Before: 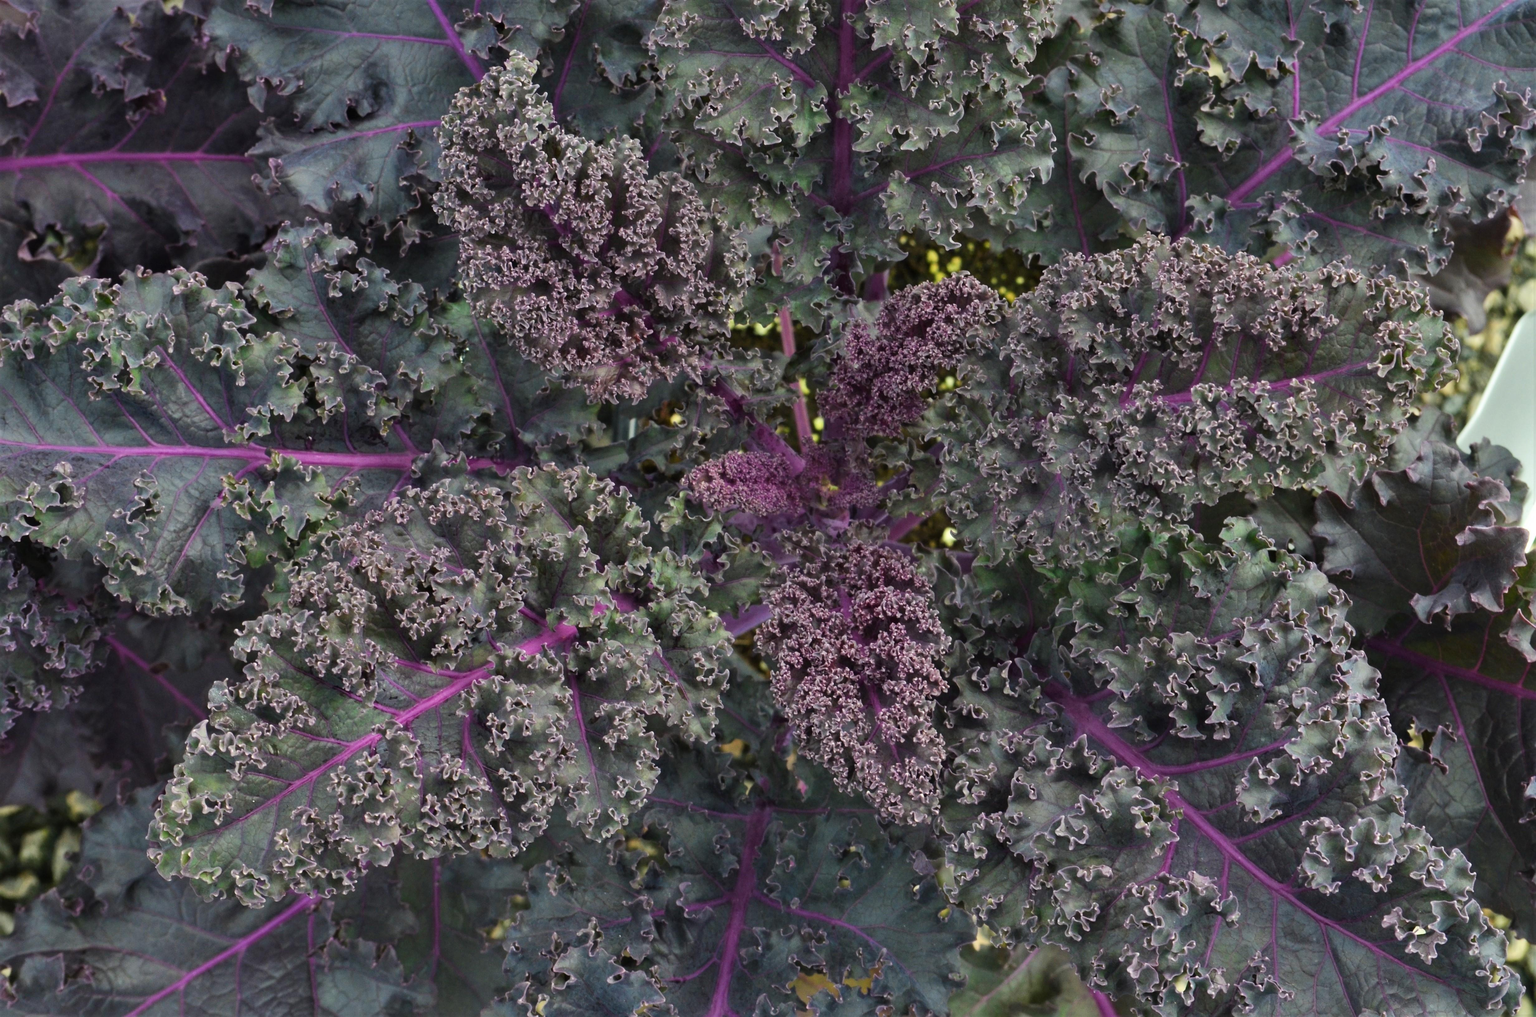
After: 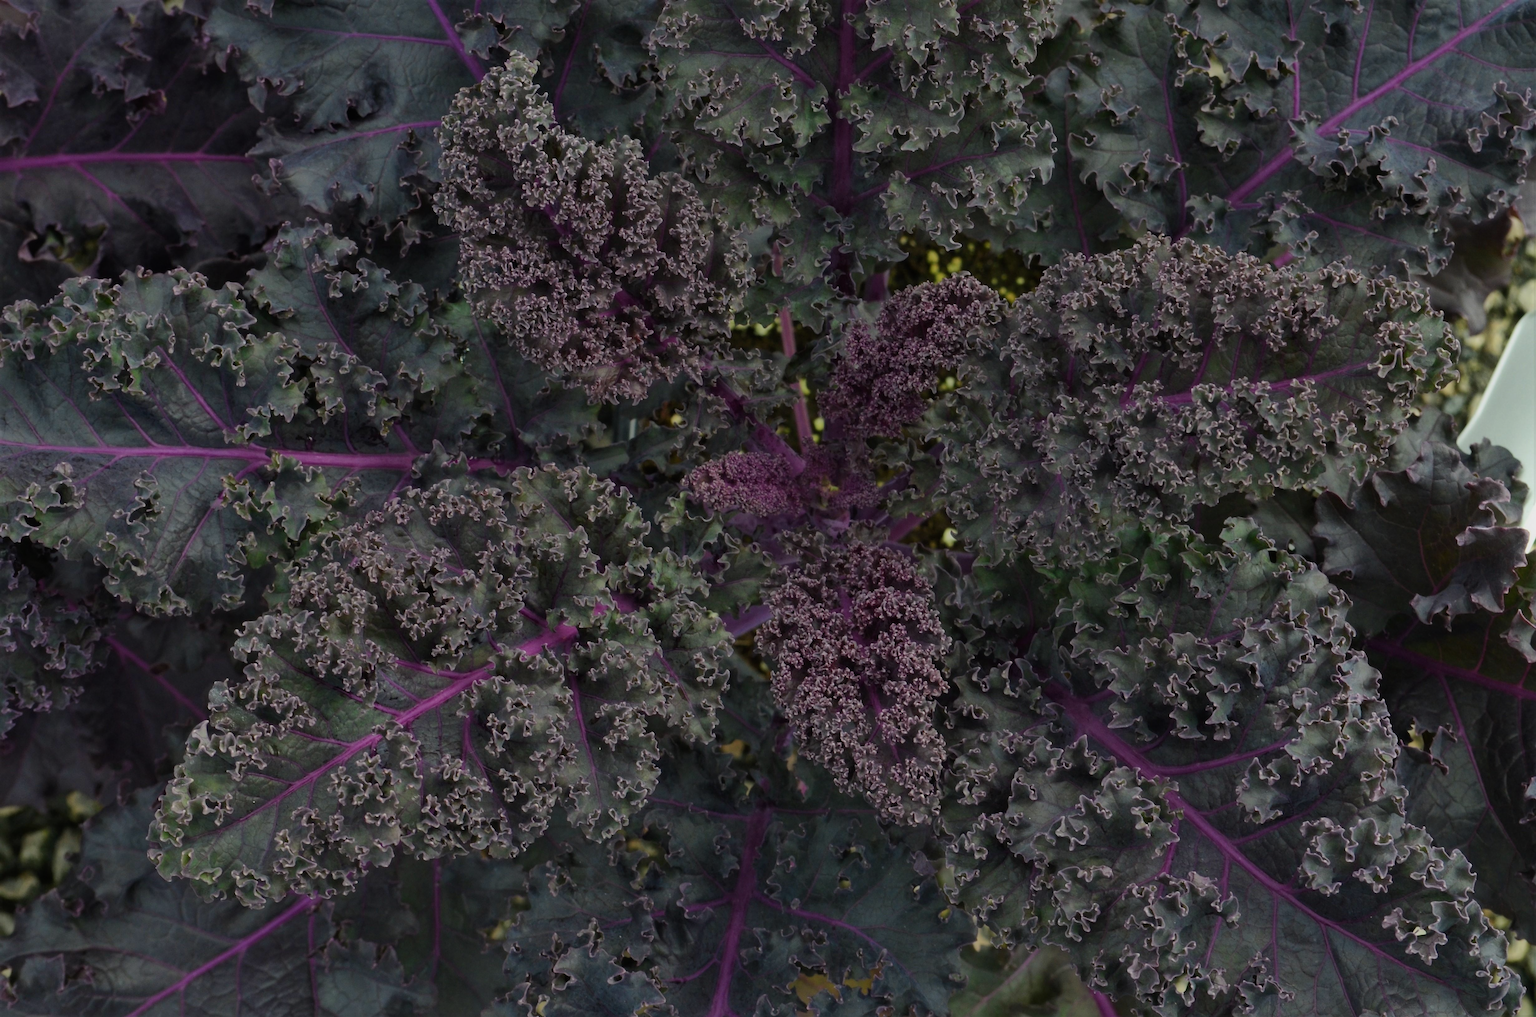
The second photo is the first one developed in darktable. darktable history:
tone equalizer: -8 EV 0.001 EV, -7 EV -0.002 EV, -6 EV 0.002 EV, -5 EV -0.03 EV, -4 EV -0.116 EV, -3 EV -0.169 EV, -2 EV 0.24 EV, -1 EV 0.702 EV, +0 EV 0.493 EV
exposure: exposure -1 EV, compensate highlight preservation false
